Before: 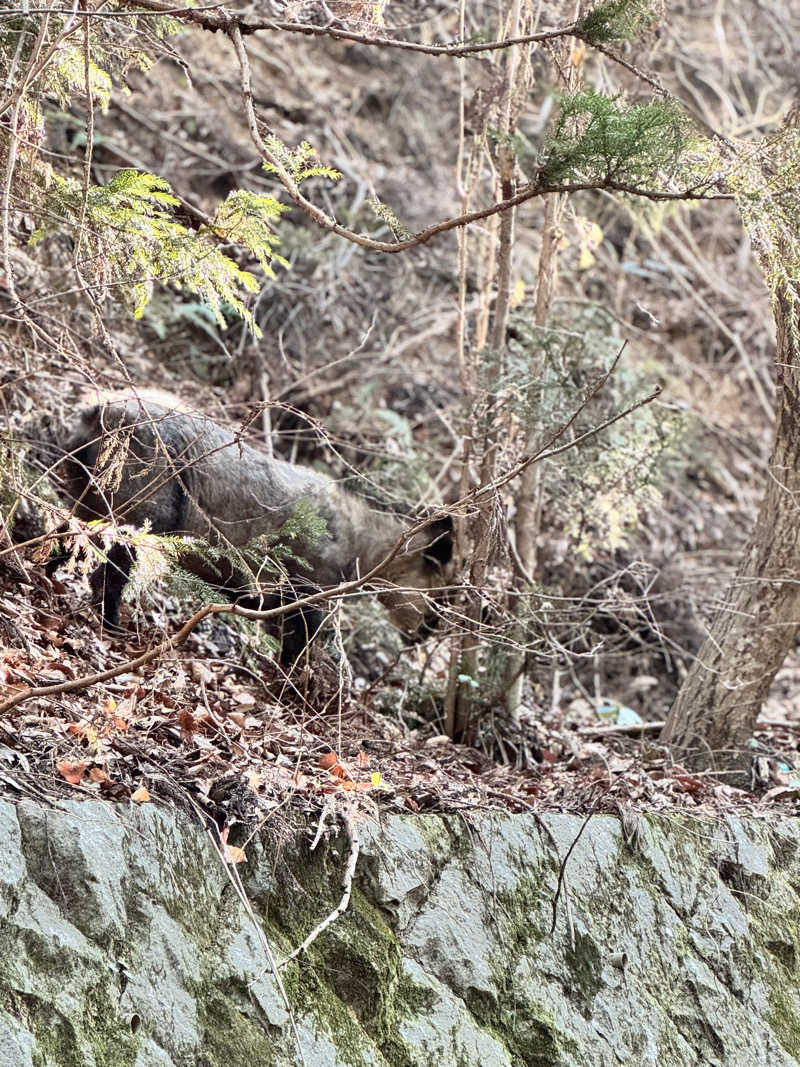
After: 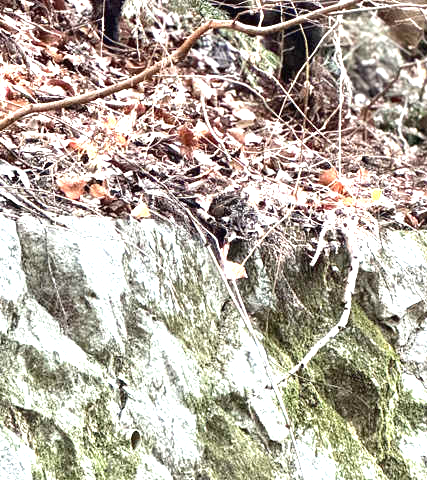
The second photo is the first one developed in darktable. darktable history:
crop and rotate: top 54.778%, right 46.61%, bottom 0.159%
exposure: black level correction 0, exposure 1.1 EV, compensate exposure bias true, compensate highlight preservation false
